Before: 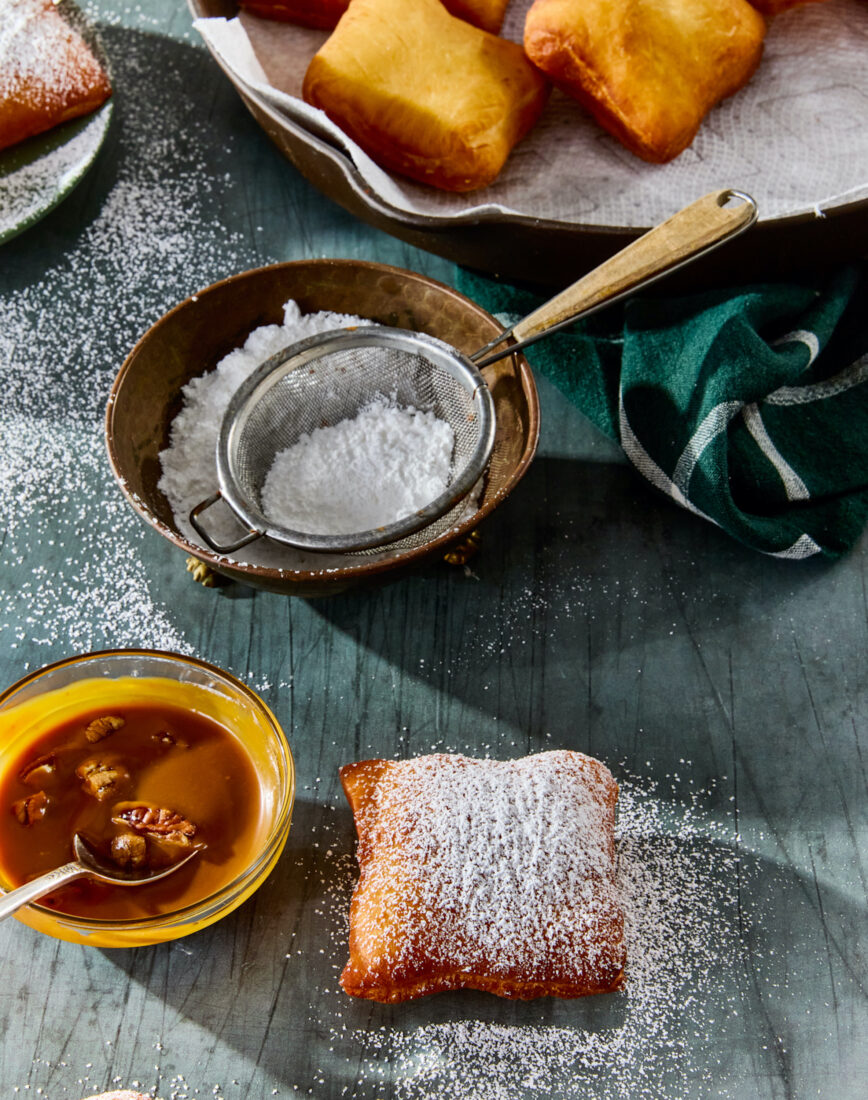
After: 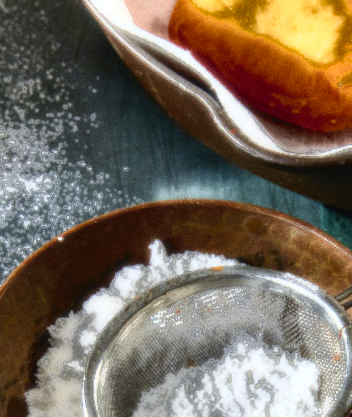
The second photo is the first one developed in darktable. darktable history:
crop: left 15.452%, top 5.459%, right 43.956%, bottom 56.62%
bloom: size 0%, threshold 54.82%, strength 8.31%
grain: on, module defaults
fill light: exposure -0.73 EV, center 0.69, width 2.2
tone curve: curves: ch0 [(0, 0.024) (0.119, 0.146) (0.474, 0.464) (0.718, 0.721) (0.817, 0.839) (1, 0.998)]; ch1 [(0, 0) (0.377, 0.416) (0.439, 0.451) (0.477, 0.477) (0.501, 0.497) (0.538, 0.544) (0.58, 0.602) (0.664, 0.676) (0.783, 0.804) (1, 1)]; ch2 [(0, 0) (0.38, 0.405) (0.463, 0.456) (0.498, 0.497) (0.524, 0.535) (0.578, 0.576) (0.648, 0.665) (1, 1)], color space Lab, independent channels, preserve colors none
